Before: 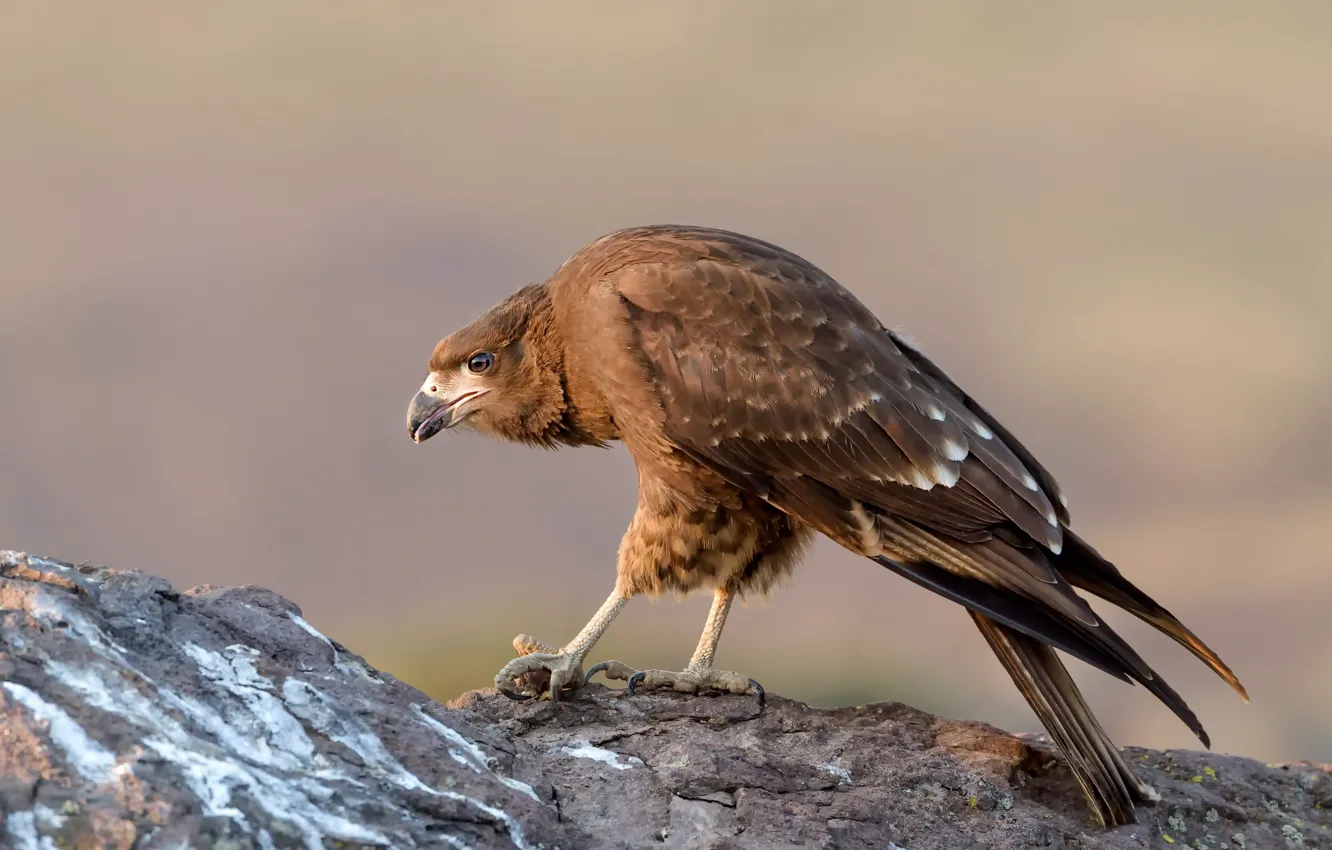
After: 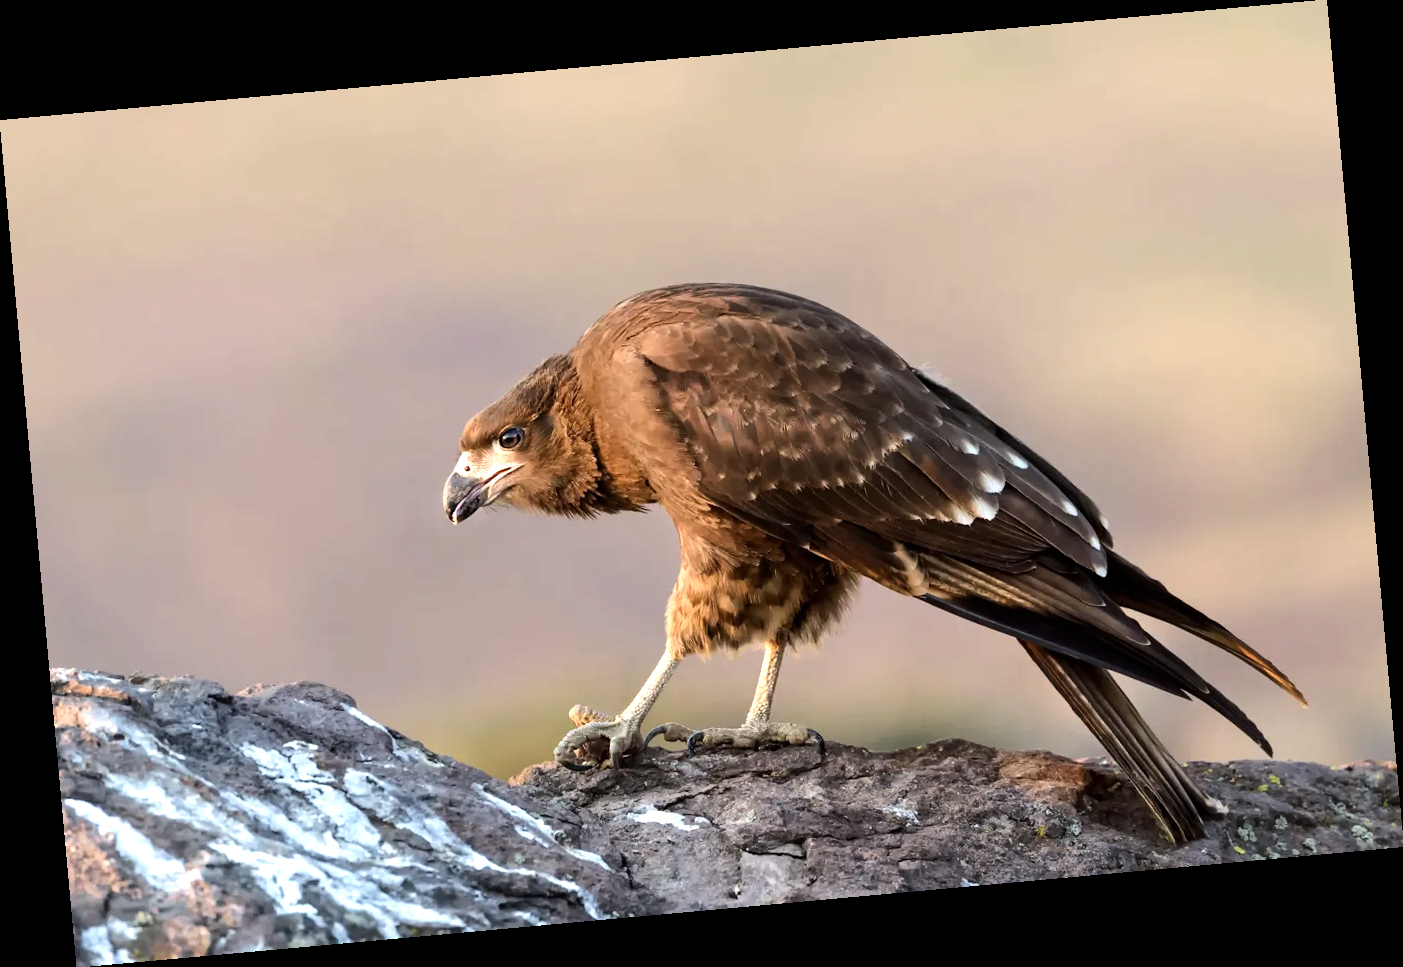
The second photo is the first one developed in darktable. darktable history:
rotate and perspective: rotation -5.2°, automatic cropping off
tone equalizer: -8 EV -0.75 EV, -7 EV -0.7 EV, -6 EV -0.6 EV, -5 EV -0.4 EV, -3 EV 0.4 EV, -2 EV 0.6 EV, -1 EV 0.7 EV, +0 EV 0.75 EV, edges refinement/feathering 500, mask exposure compensation -1.57 EV, preserve details no
